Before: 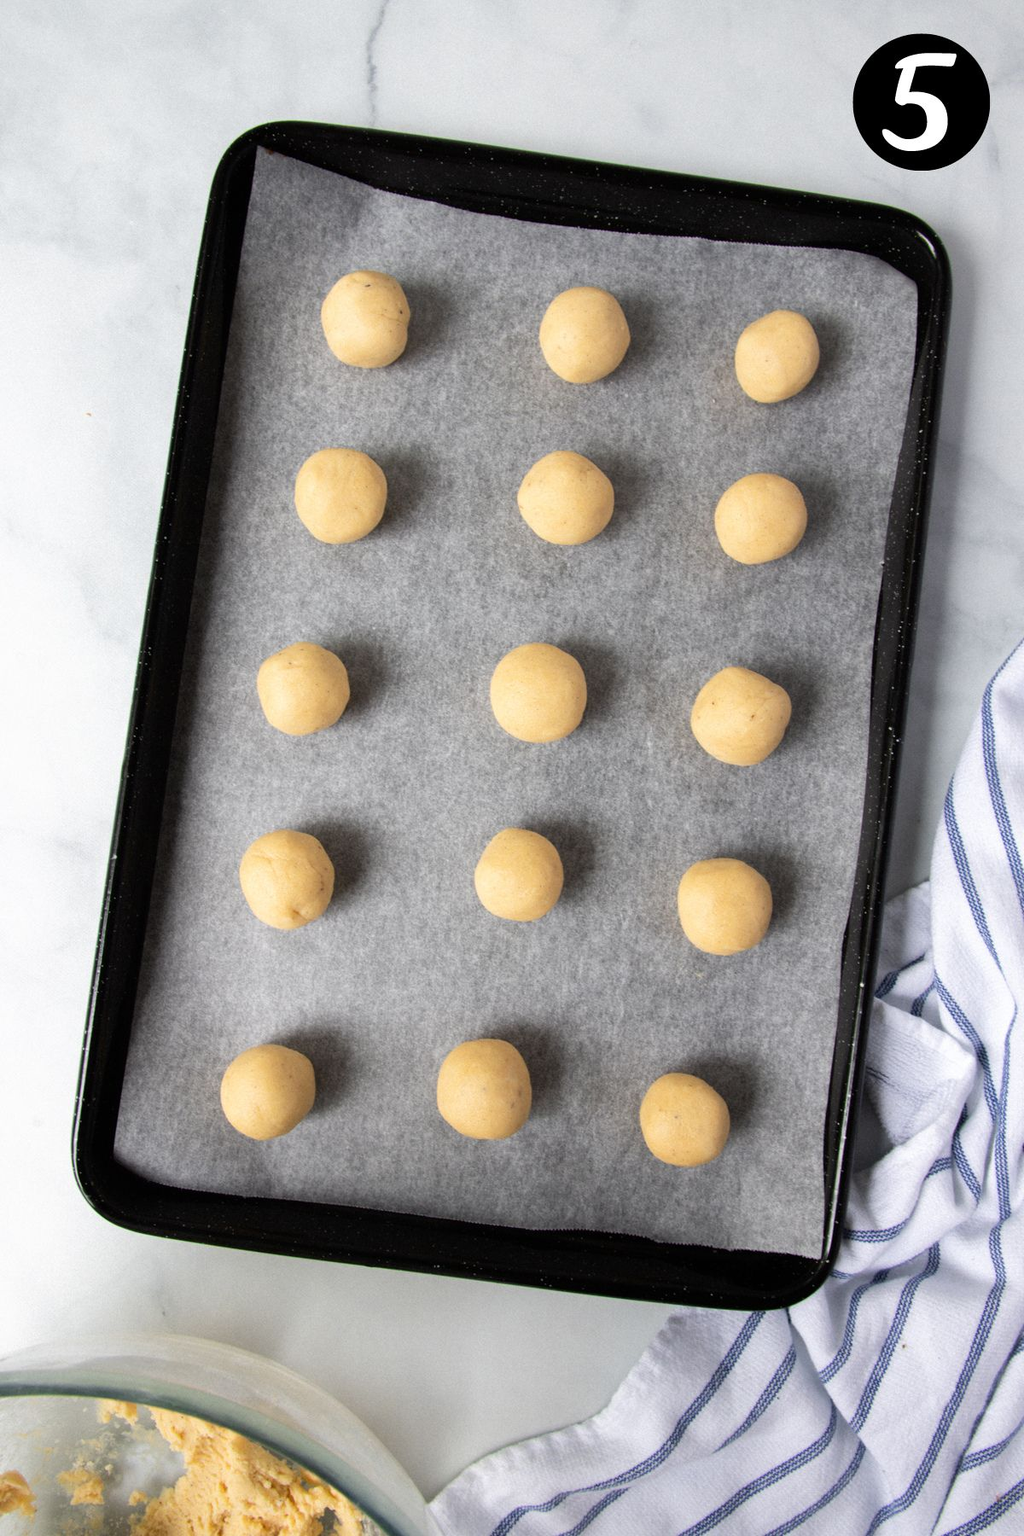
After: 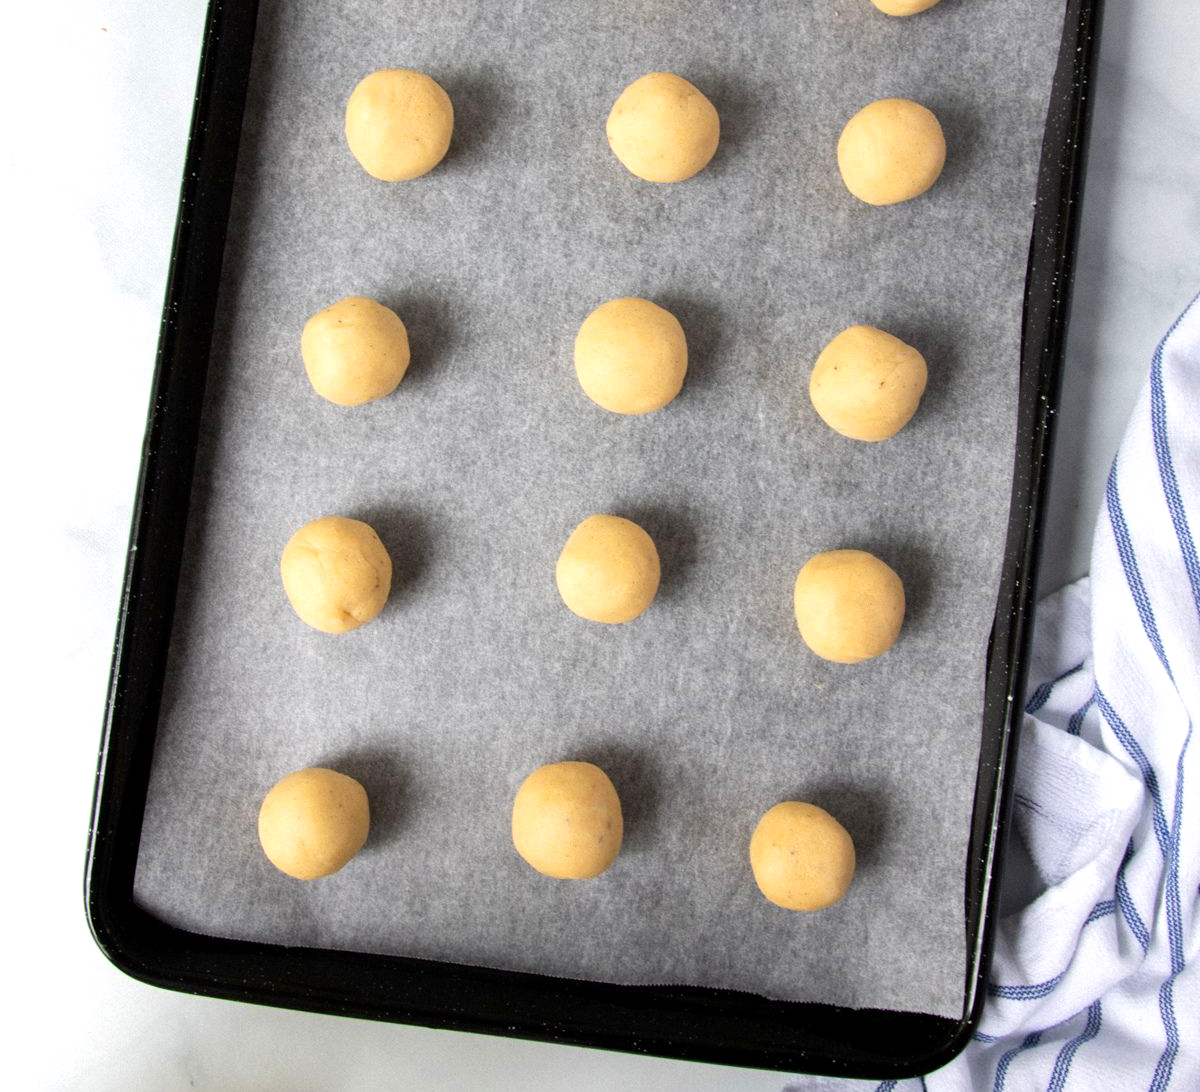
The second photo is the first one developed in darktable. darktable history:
exposure: black level correction 0.001, exposure 0.191 EV, compensate highlight preservation false
color correction: saturation 1.11
crop and rotate: top 25.357%, bottom 13.942%
white balance: emerald 1
